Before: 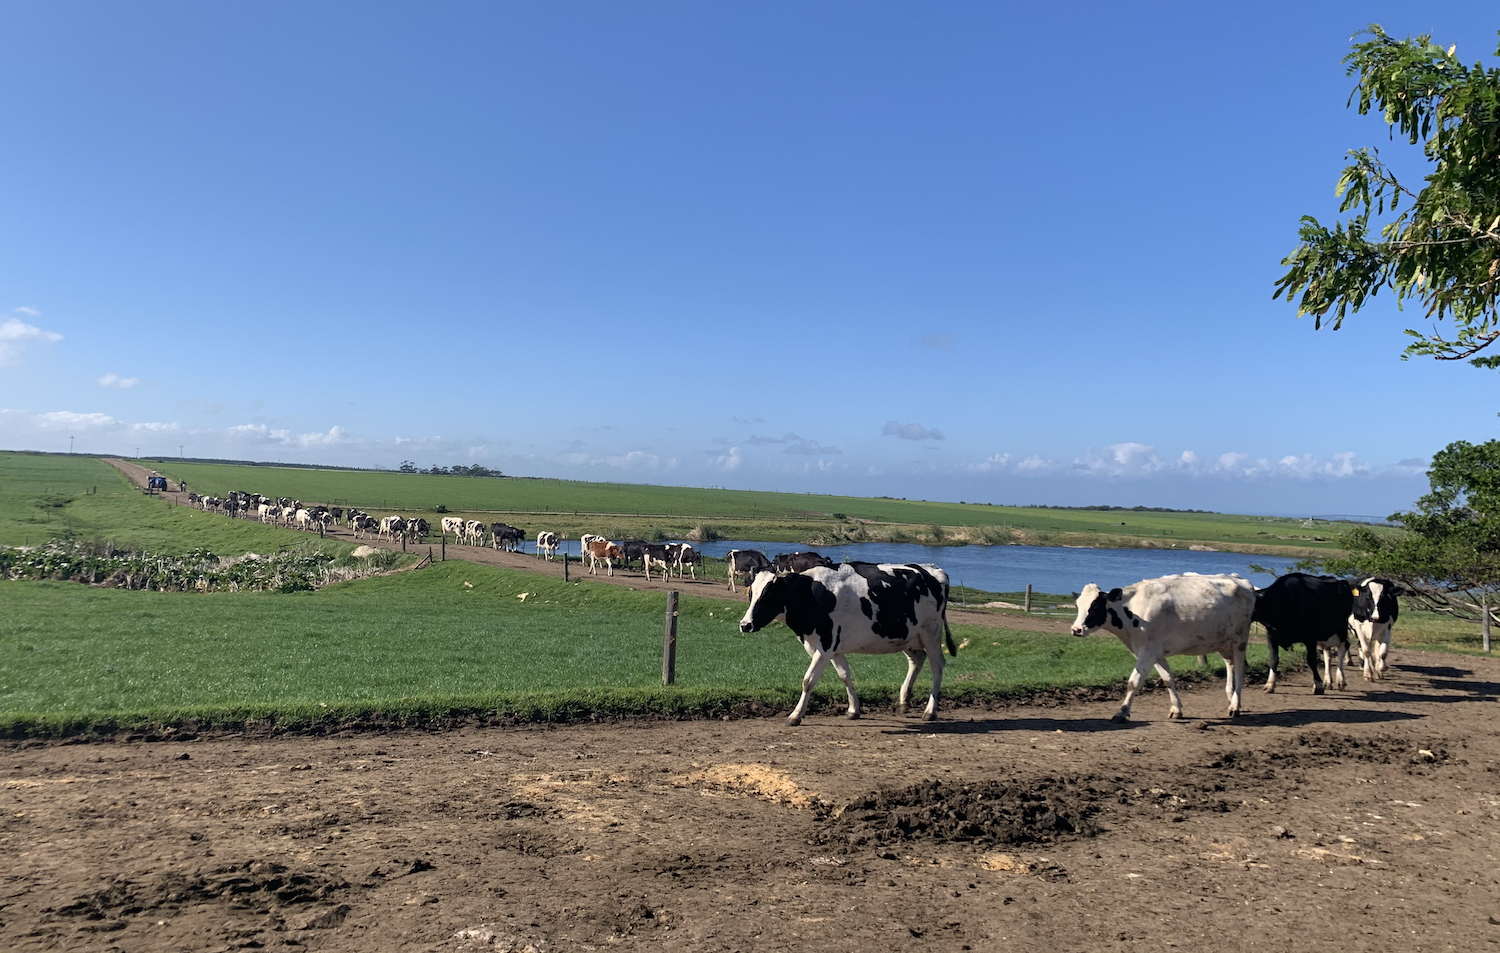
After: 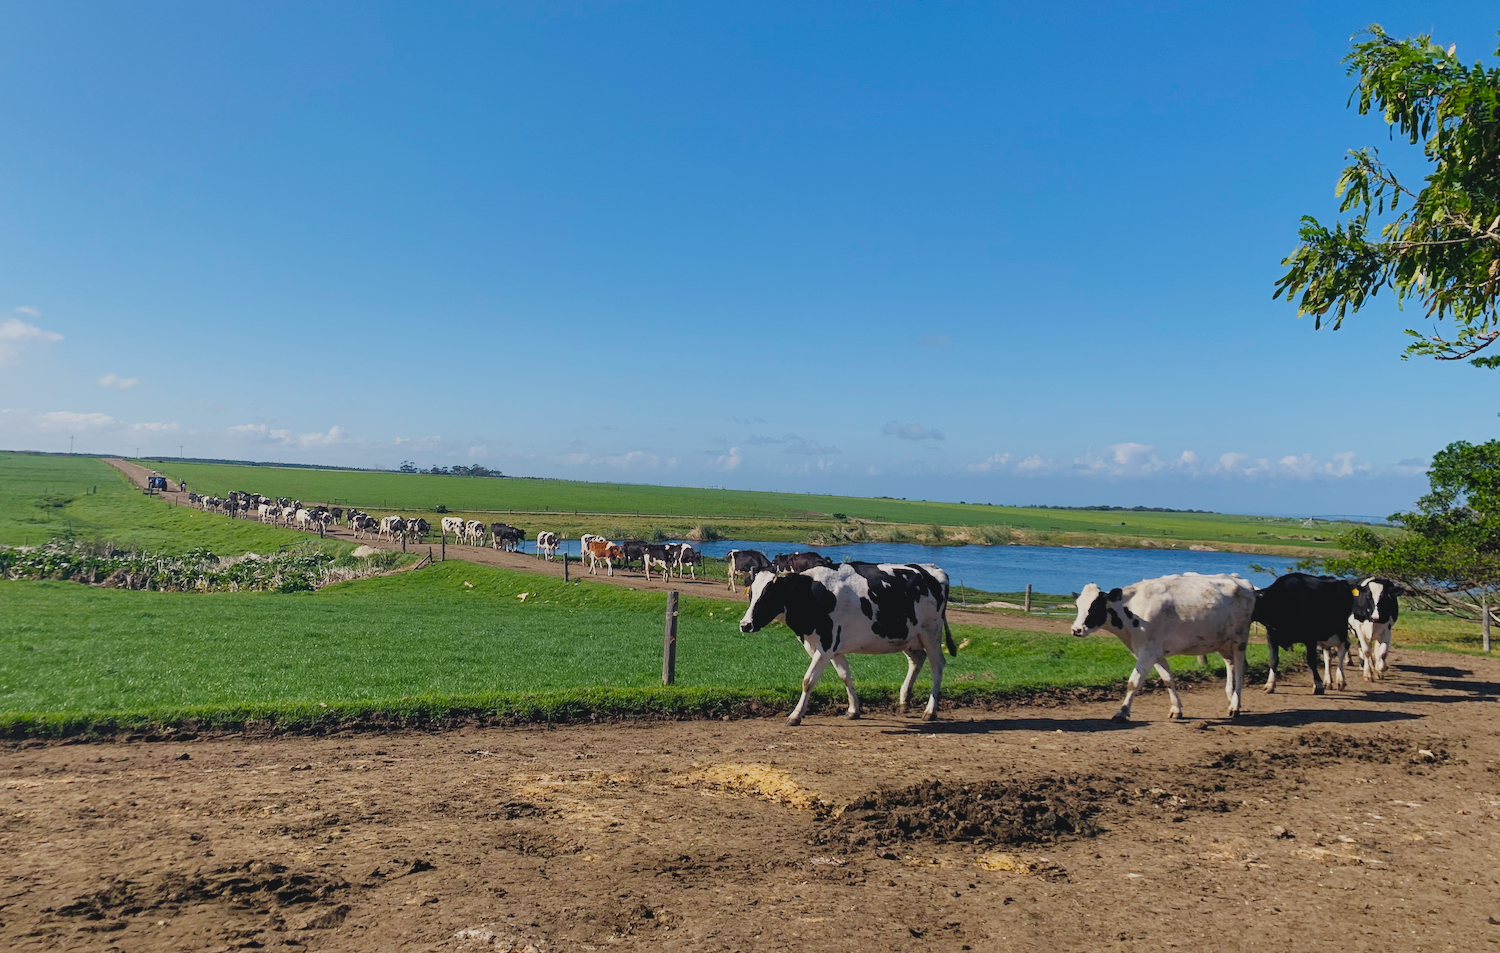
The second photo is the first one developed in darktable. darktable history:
filmic rgb: black relative exposure -7.65 EV, white relative exposure 4.56 EV, hardness 3.61, add noise in highlights 0.002, preserve chrominance no, color science v4 (2020)
color balance rgb: global offset › luminance 1.52%, perceptual saturation grading › global saturation 30.907%, global vibrance 20%
